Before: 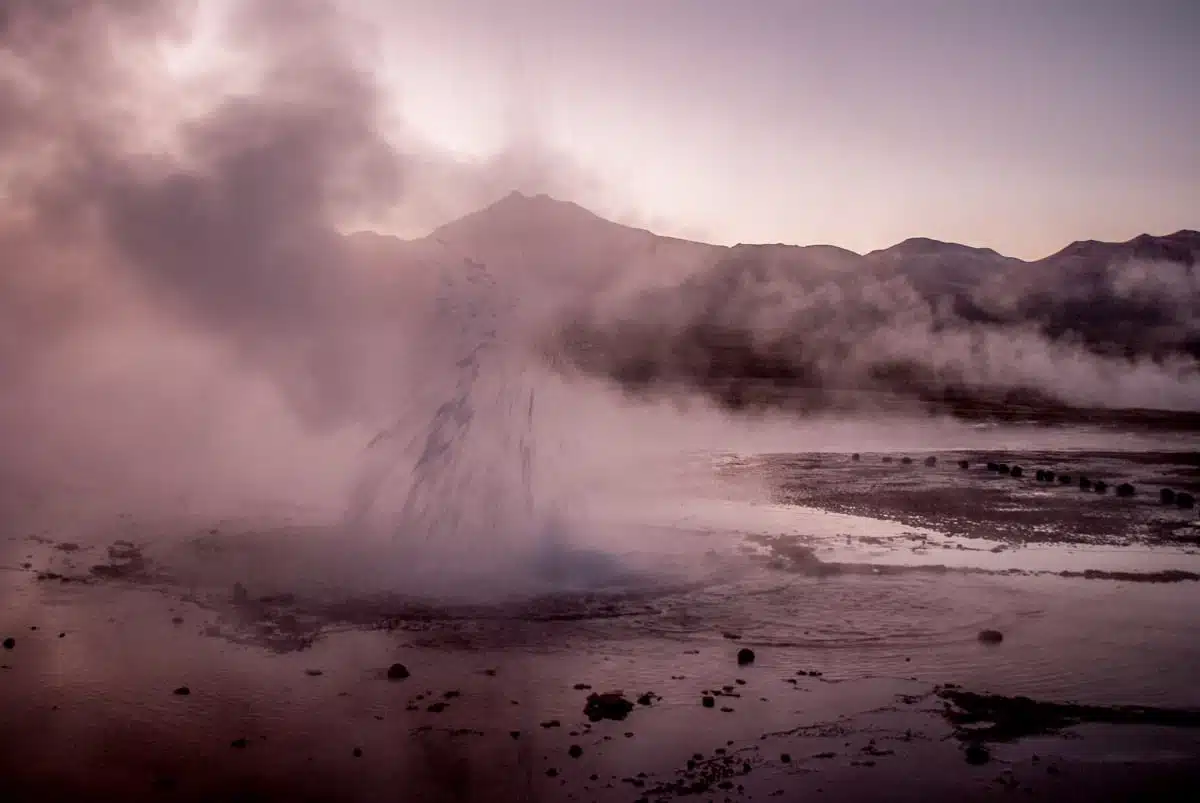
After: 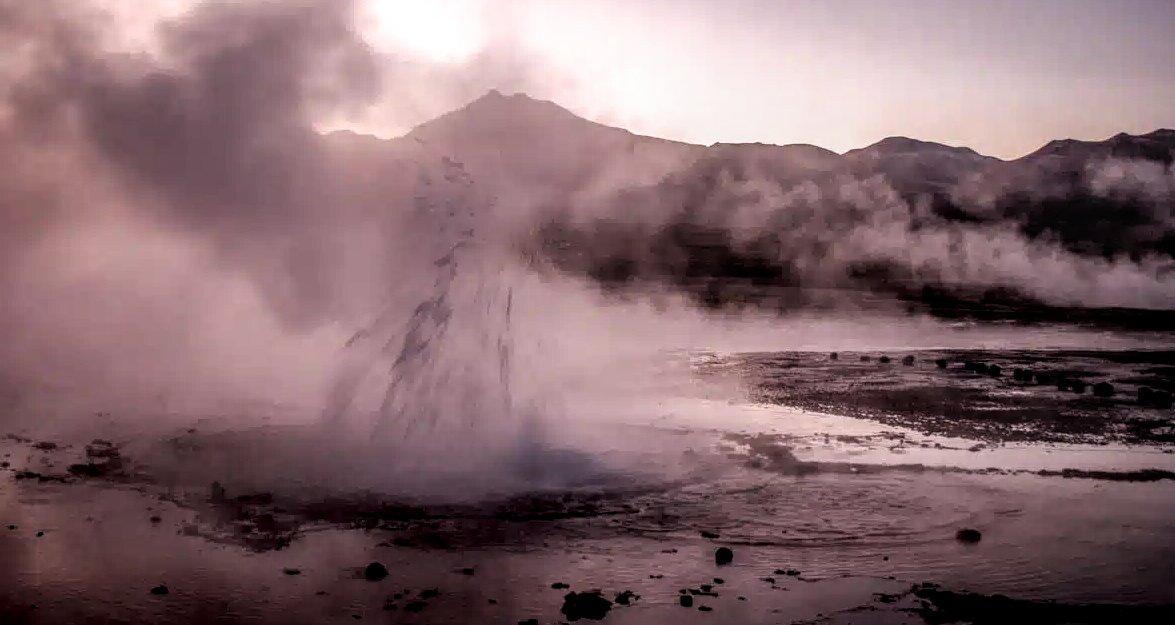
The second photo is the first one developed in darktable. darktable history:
crop and rotate: left 1.89%, top 12.702%, right 0.176%, bottom 9.454%
local contrast: highlights 1%, shadows 7%, detail 133%
filmic rgb: black relative exposure -8.22 EV, white relative exposure 2.2 EV, target white luminance 99.933%, hardness 7.05, latitude 75.35%, contrast 1.325, highlights saturation mix -1.57%, shadows ↔ highlights balance 30.49%
